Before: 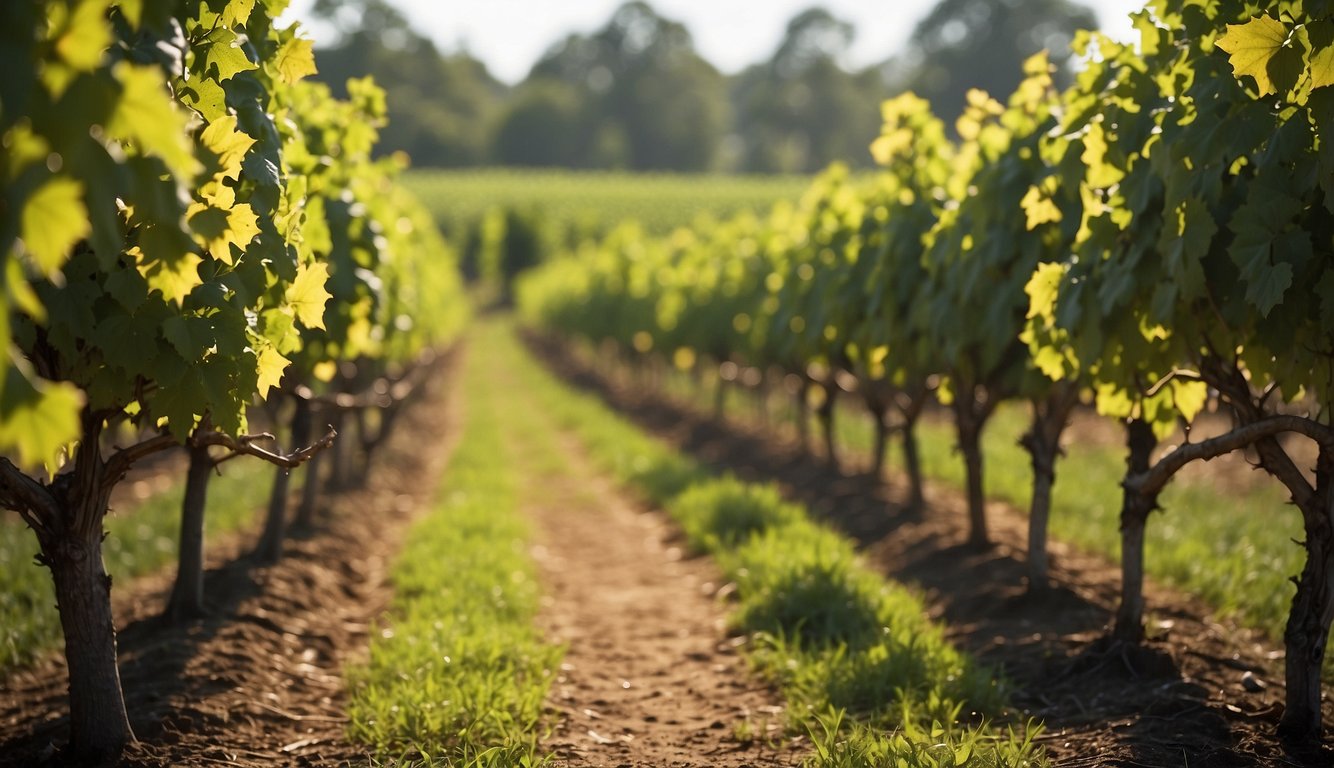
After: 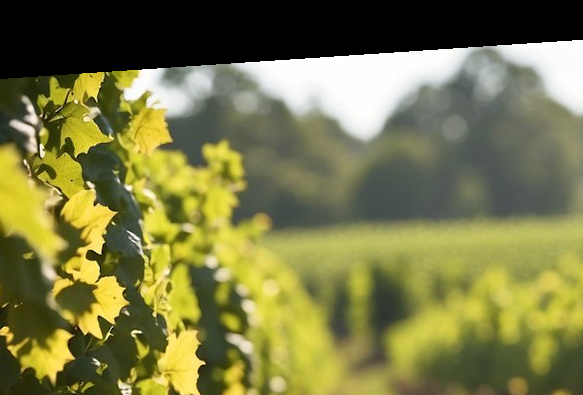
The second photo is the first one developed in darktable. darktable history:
crop and rotate: left 10.817%, top 0.062%, right 47.194%, bottom 53.626%
rotate and perspective: rotation -4.2°, shear 0.006, automatic cropping off
shadows and highlights: shadows -10, white point adjustment 1.5, highlights 10
